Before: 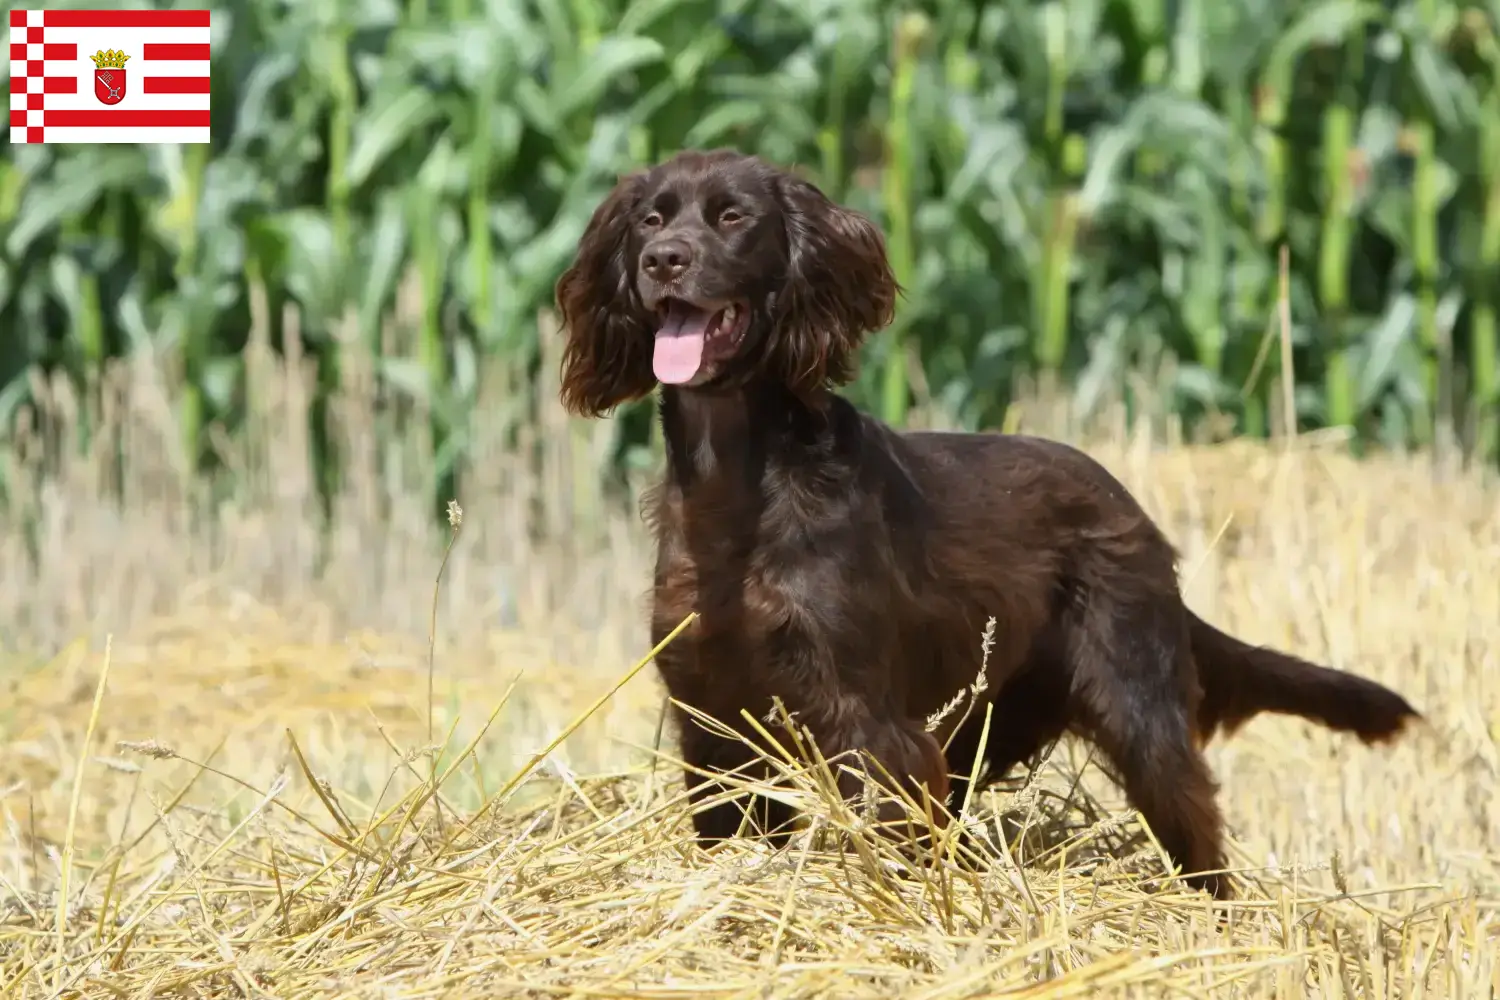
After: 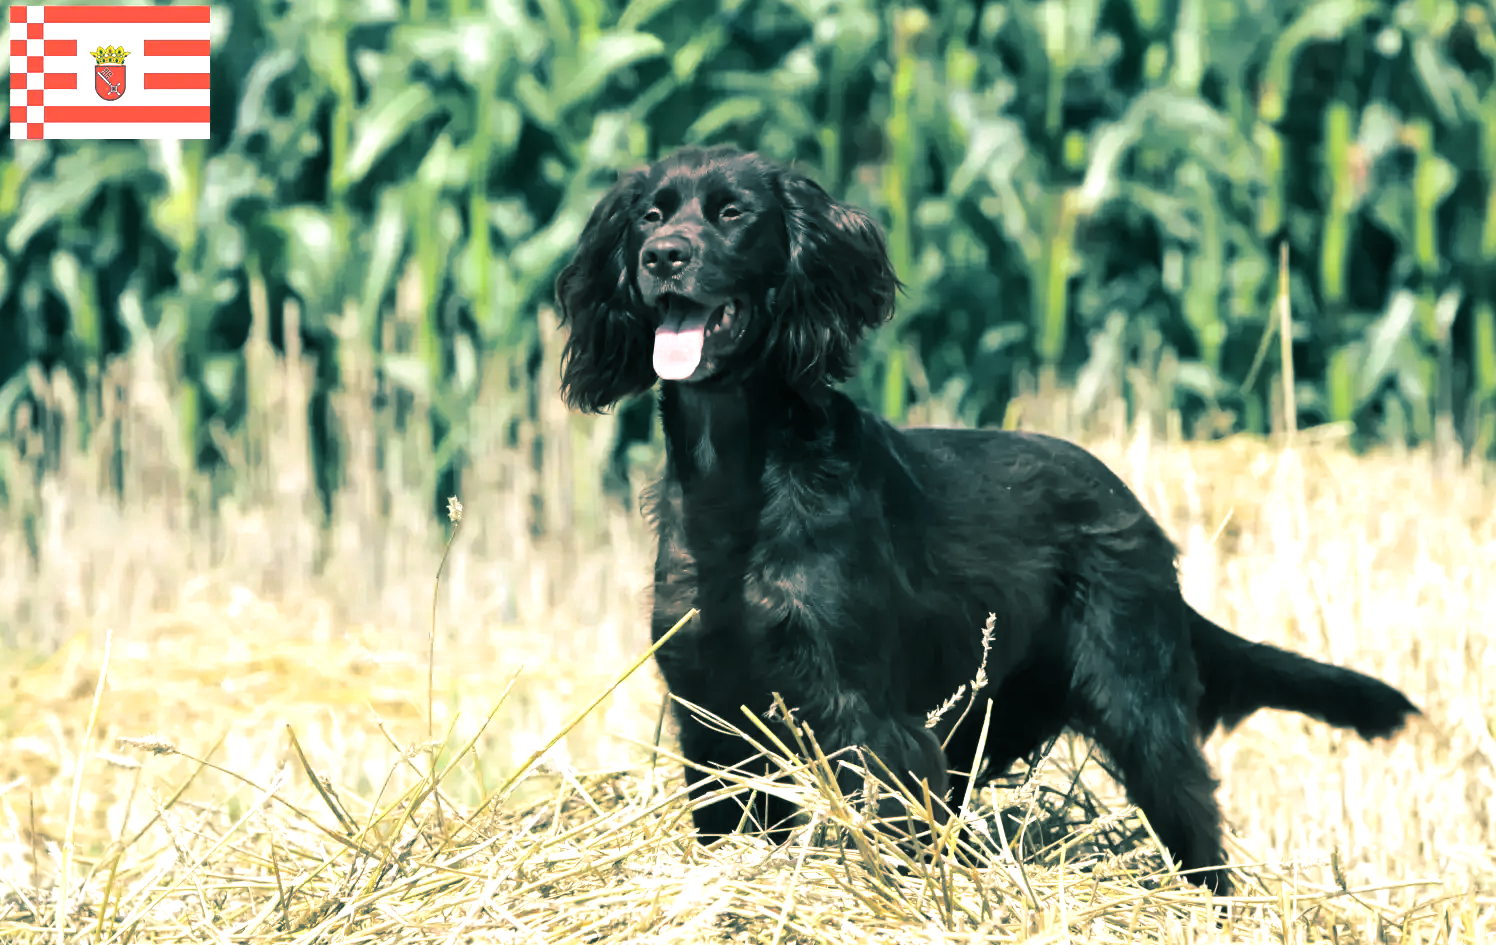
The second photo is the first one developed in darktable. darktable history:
split-toning: shadows › hue 186.43°, highlights › hue 49.29°, compress 30.29%
crop: top 0.448%, right 0.264%, bottom 5.045%
tone equalizer: -8 EV -0.75 EV, -7 EV -0.7 EV, -6 EV -0.6 EV, -5 EV -0.4 EV, -3 EV 0.4 EV, -2 EV 0.6 EV, -1 EV 0.7 EV, +0 EV 0.75 EV, edges refinement/feathering 500, mask exposure compensation -1.57 EV, preserve details no
color zones: curves: ch0 [(0, 0.465) (0.092, 0.596) (0.289, 0.464) (0.429, 0.453) (0.571, 0.464) (0.714, 0.455) (0.857, 0.462) (1, 0.465)]
